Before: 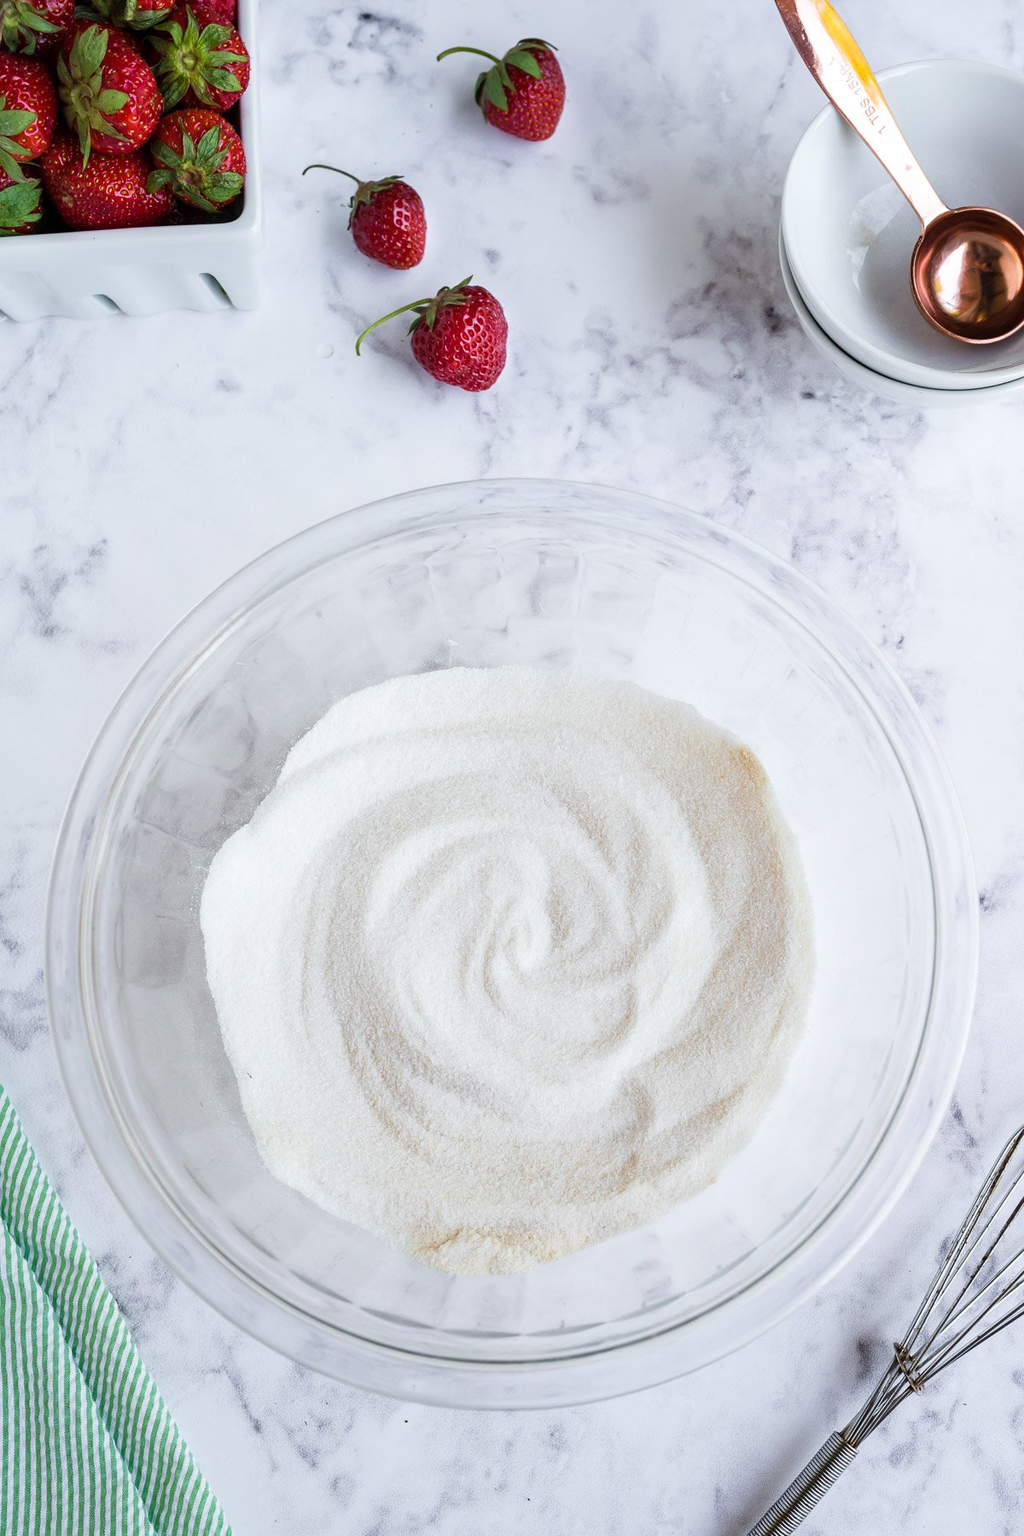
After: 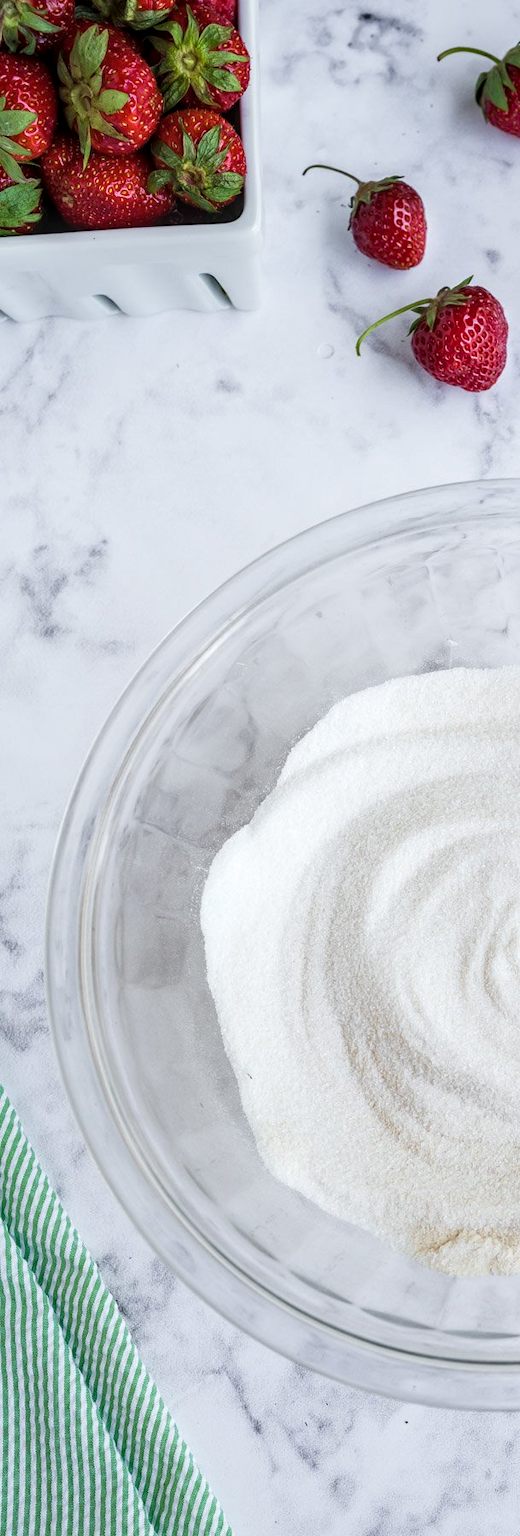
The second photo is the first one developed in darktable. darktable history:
crop and rotate: left 0.061%, top 0%, right 49.06%
local contrast: on, module defaults
